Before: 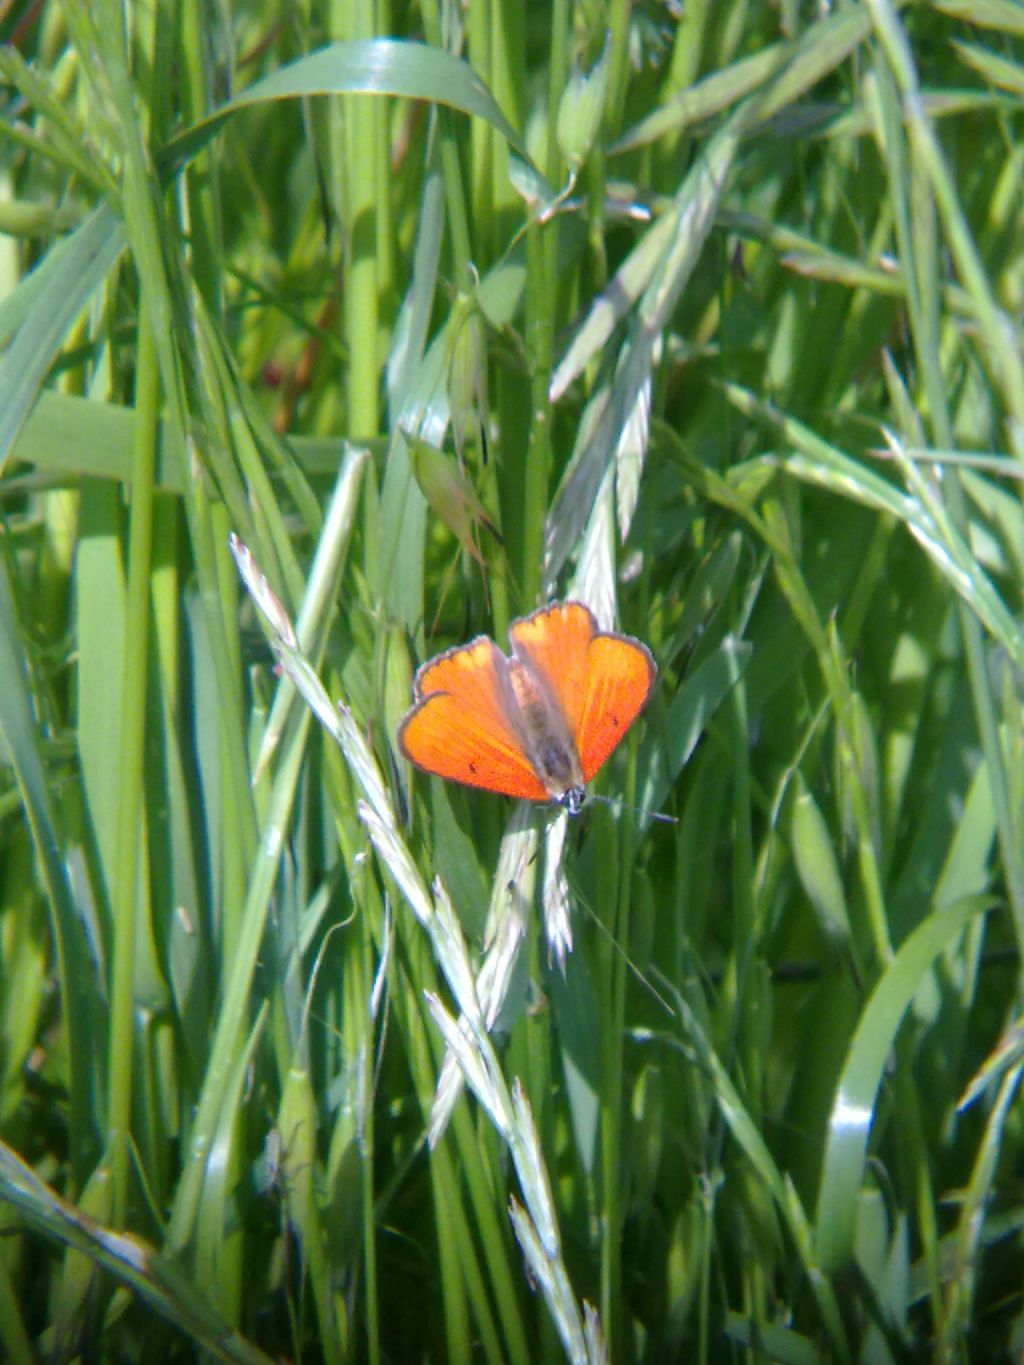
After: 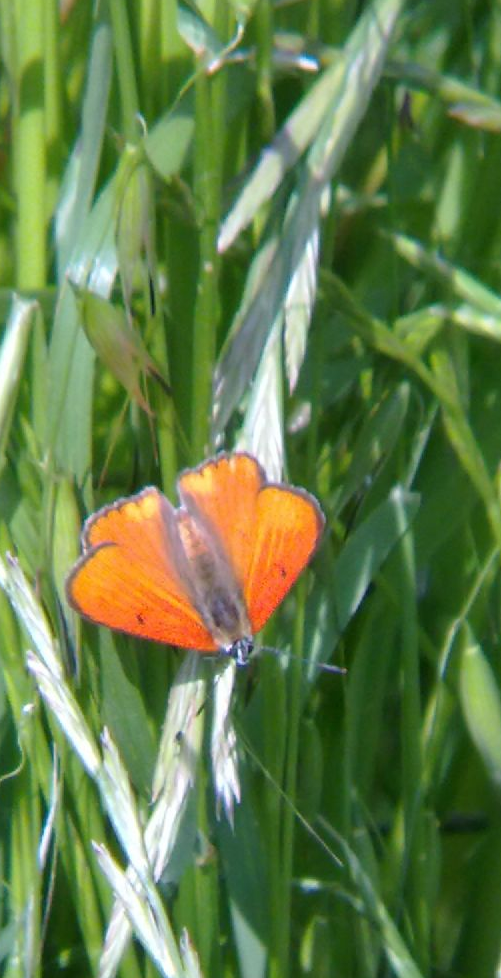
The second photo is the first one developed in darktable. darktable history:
crop: left 32.438%, top 10.982%, right 18.564%, bottom 17.334%
